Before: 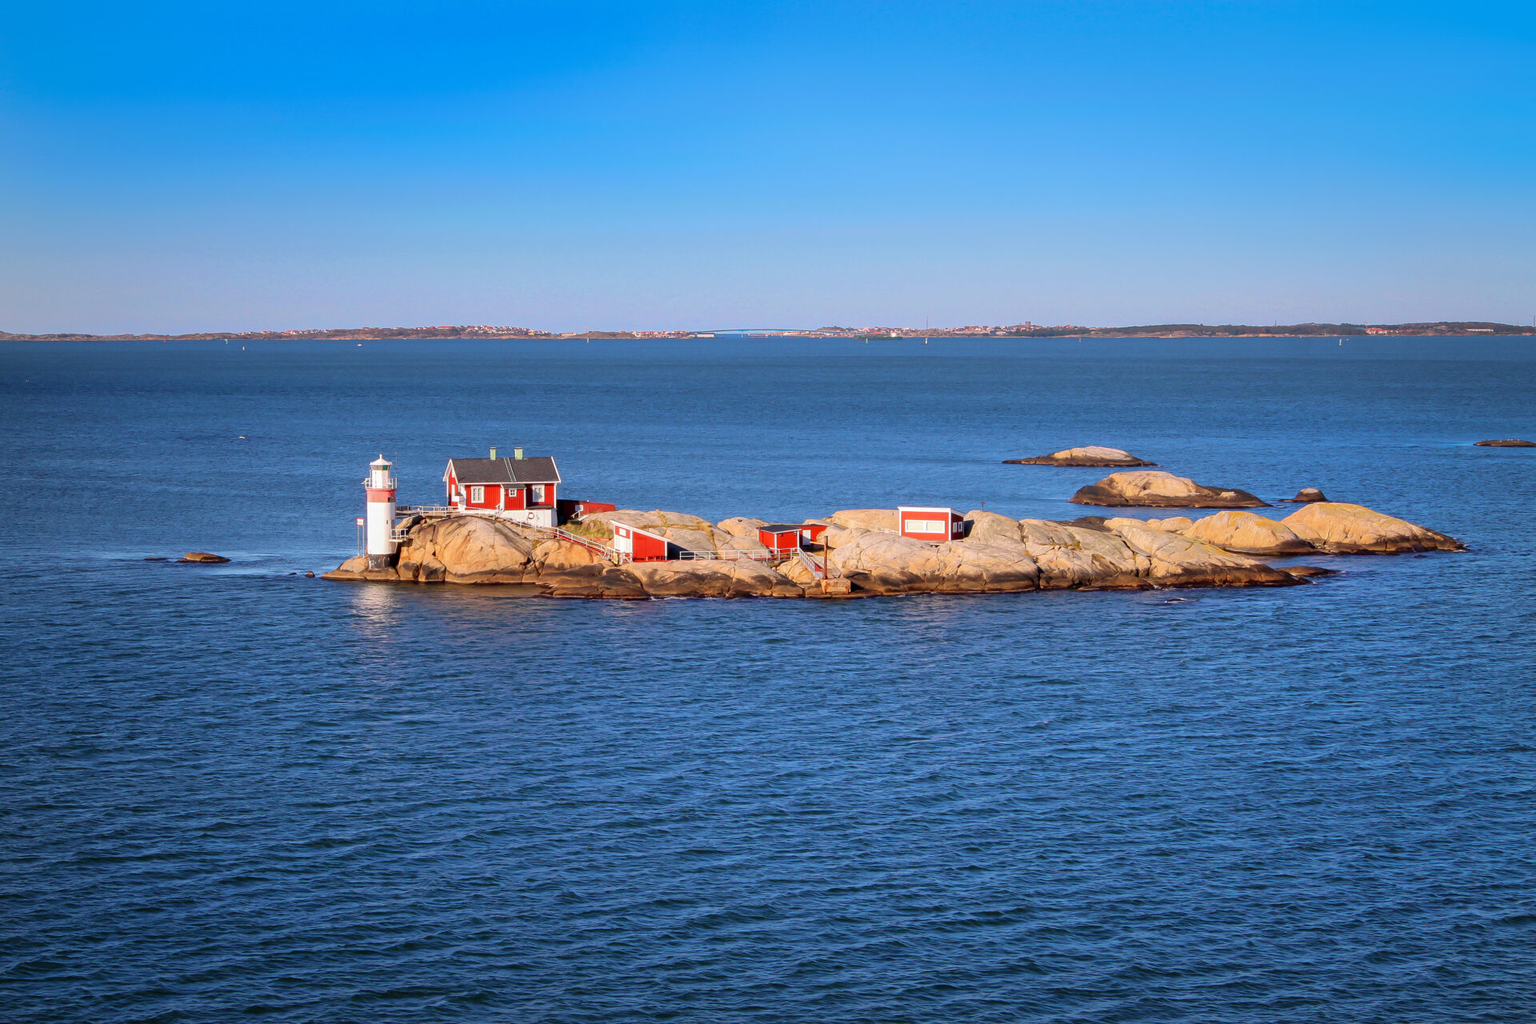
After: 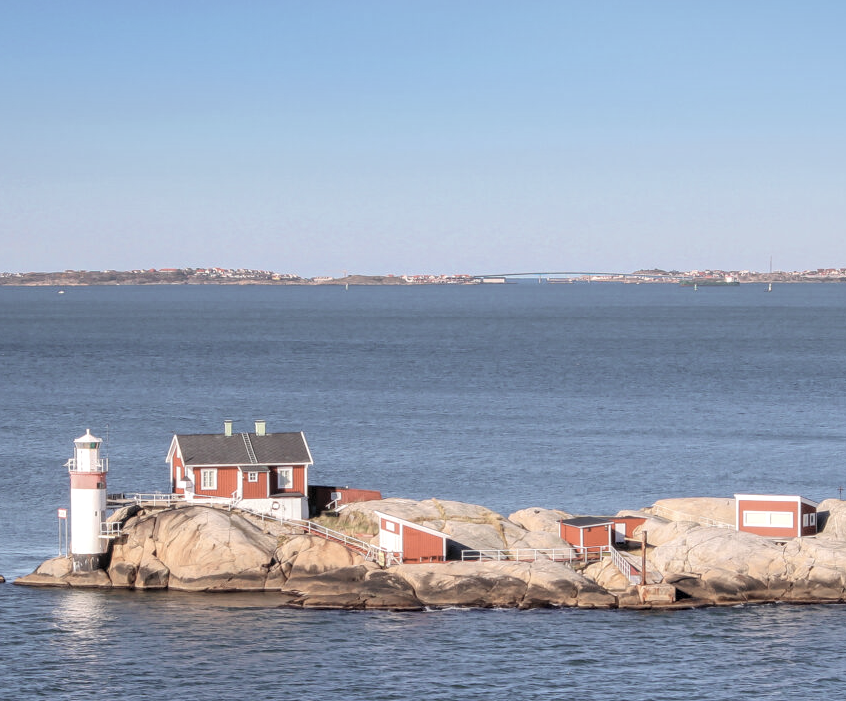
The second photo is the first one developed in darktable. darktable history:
local contrast: on, module defaults
contrast brightness saturation: brightness 0.18, saturation -0.5
crop: left 20.248%, top 10.86%, right 35.675%, bottom 34.321%
